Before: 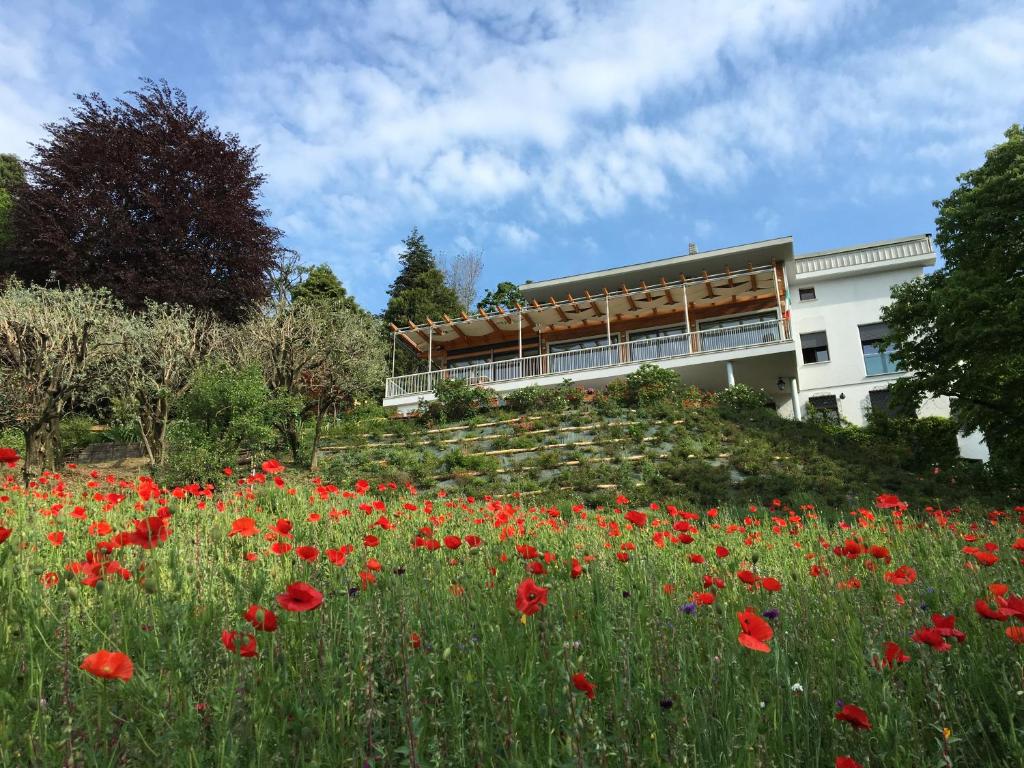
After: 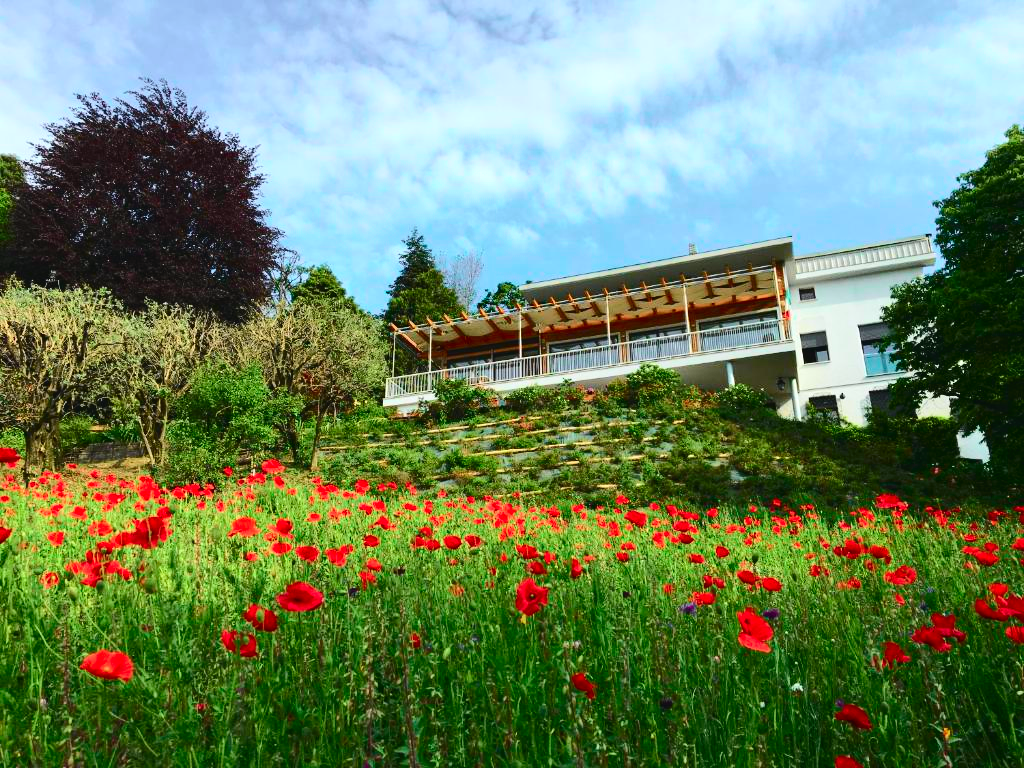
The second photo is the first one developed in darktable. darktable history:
tone curve: curves: ch0 [(0, 0.023) (0.103, 0.087) (0.277, 0.28) (0.438, 0.547) (0.546, 0.678) (0.735, 0.843) (0.994, 1)]; ch1 [(0, 0) (0.371, 0.261) (0.465, 0.42) (0.488, 0.477) (0.512, 0.513) (0.542, 0.581) (0.574, 0.647) (0.636, 0.747) (1, 1)]; ch2 [(0, 0) (0.369, 0.388) (0.449, 0.431) (0.478, 0.471) (0.516, 0.517) (0.575, 0.642) (0.649, 0.726) (1, 1)], color space Lab, independent channels, preserve colors none
exposure: black level correction -0.003, exposure 0.04 EV, compensate highlight preservation false
contrast brightness saturation: contrast 0.03, brightness -0.04
